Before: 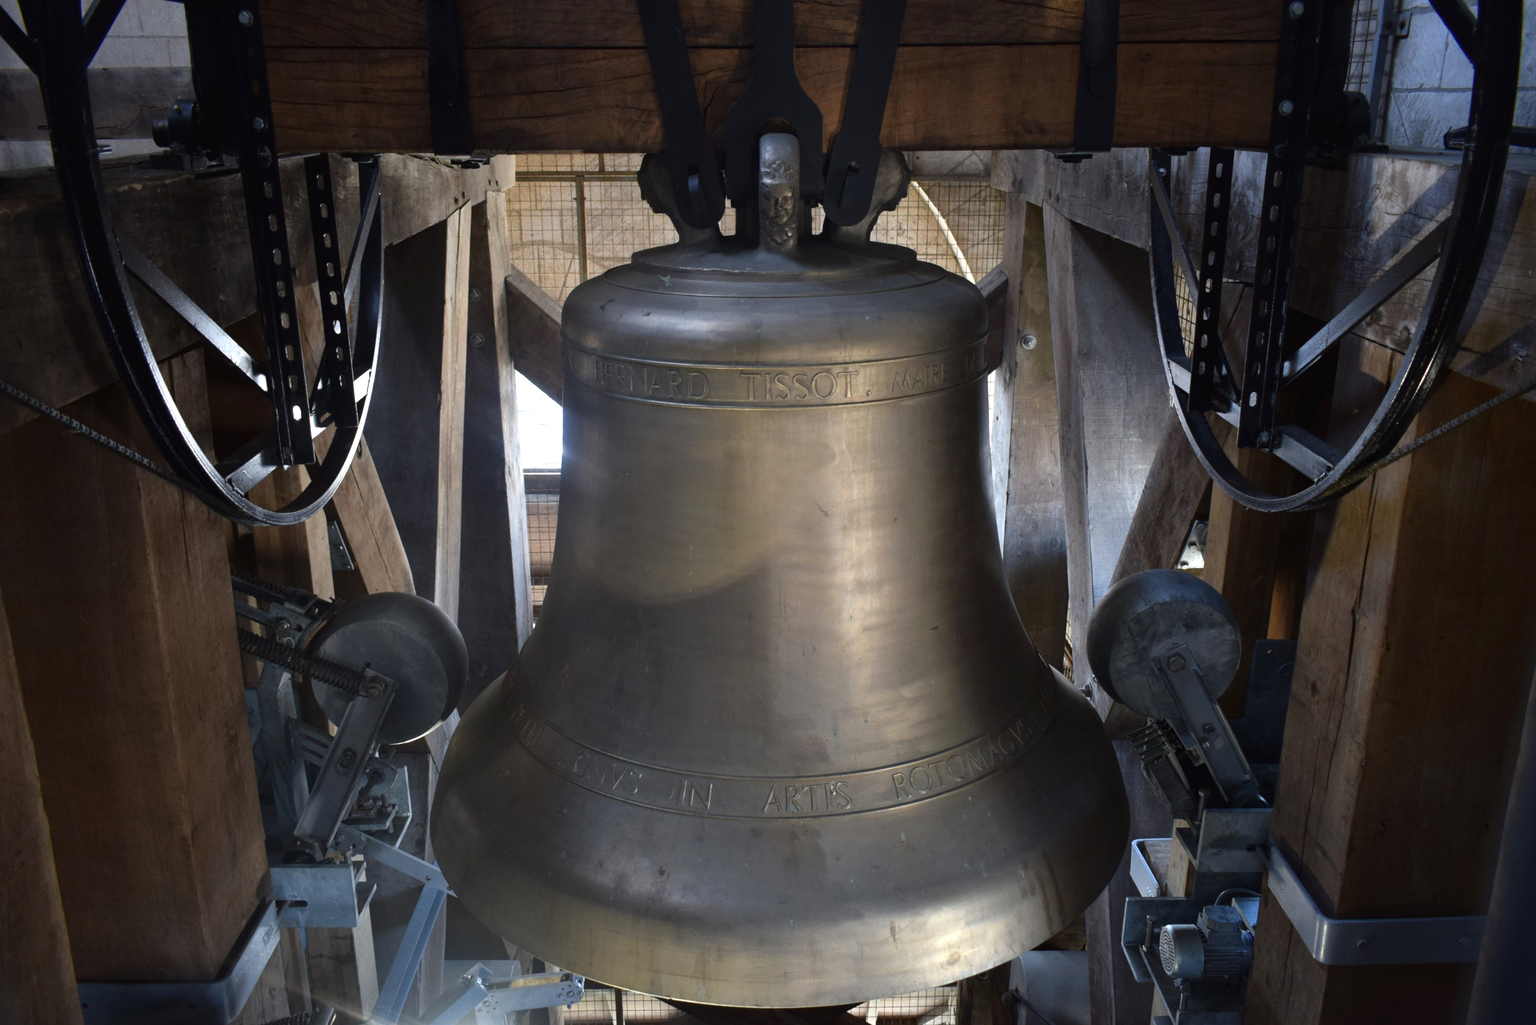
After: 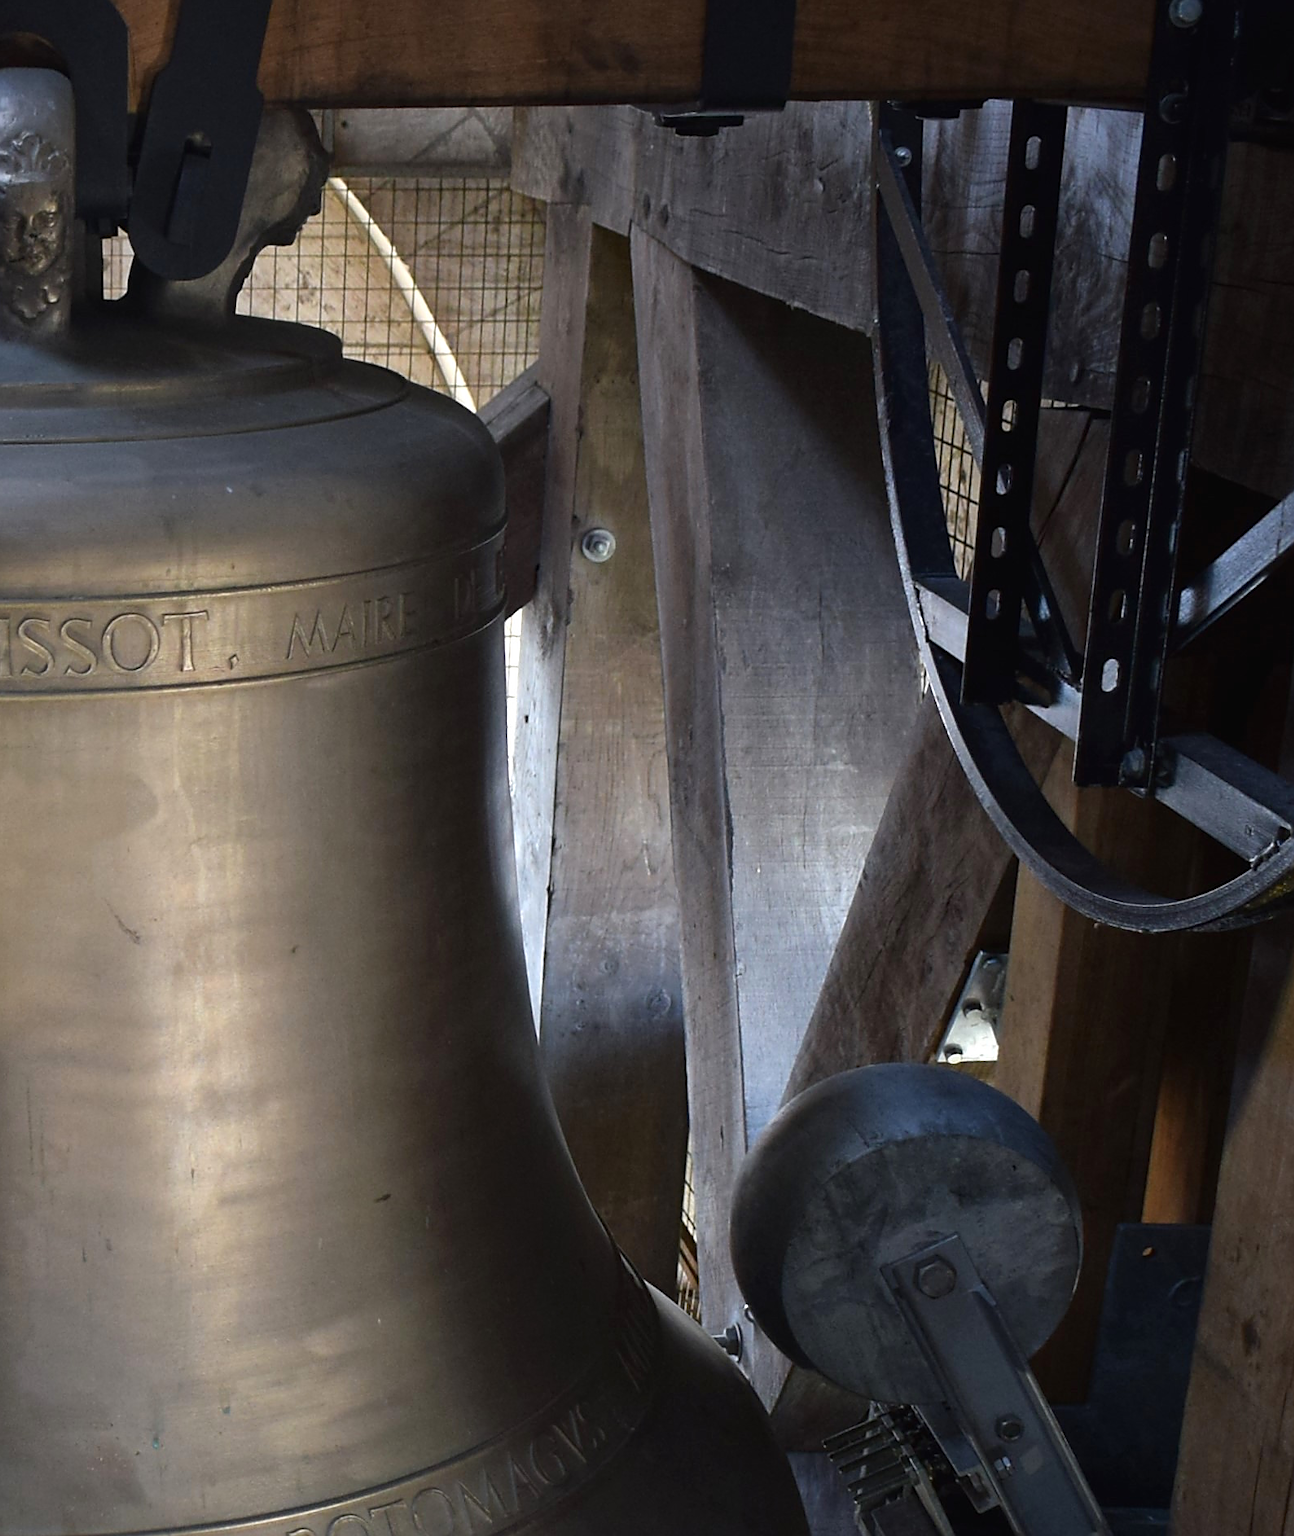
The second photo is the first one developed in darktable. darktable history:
crop and rotate: left 49.936%, top 10.094%, right 13.136%, bottom 24.256%
sharpen: radius 1.4, amount 1.25, threshold 0.7
